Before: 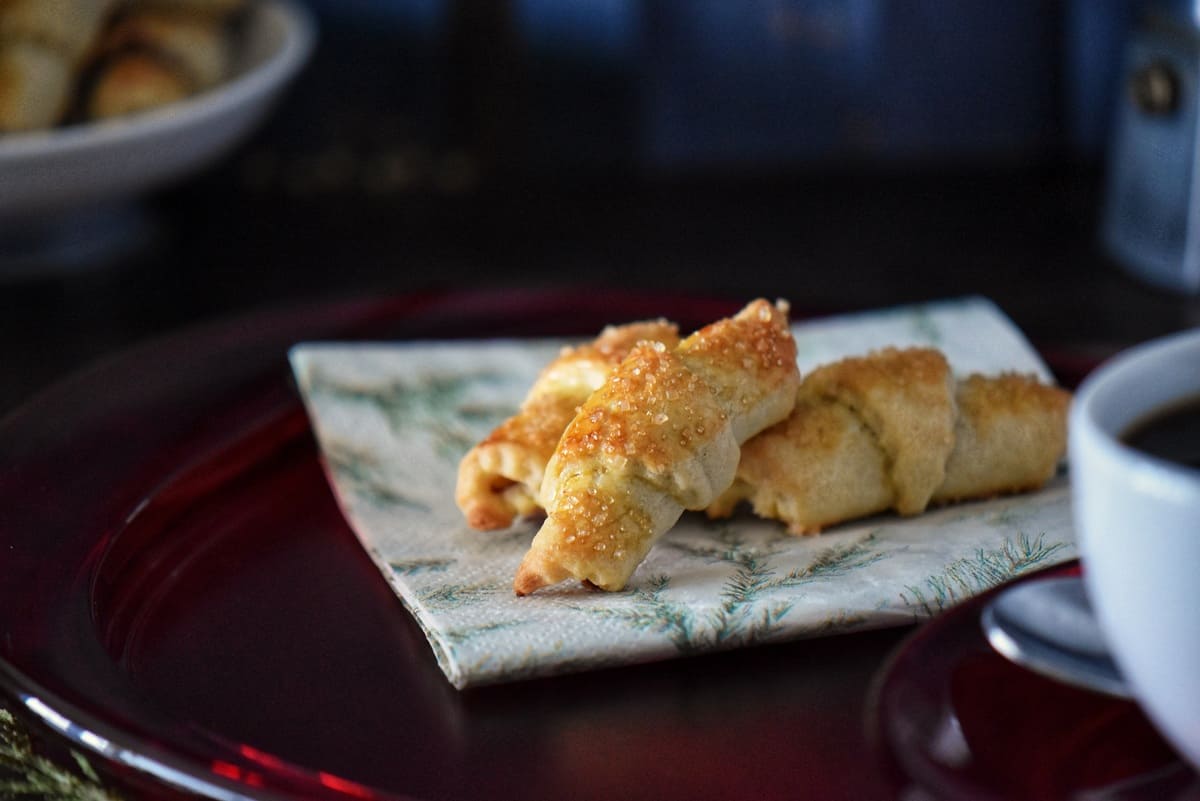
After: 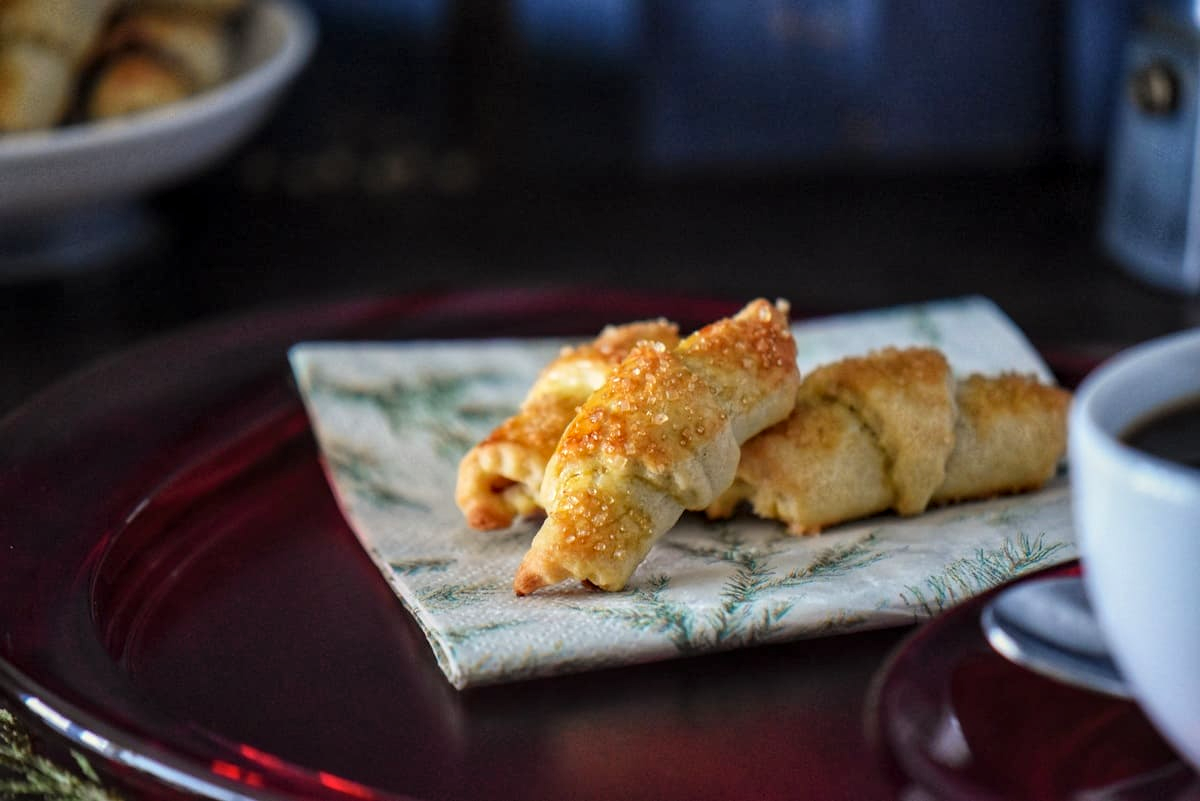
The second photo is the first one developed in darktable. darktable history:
local contrast: on, module defaults
contrast brightness saturation: contrast 0.03, brightness 0.06, saturation 0.13
